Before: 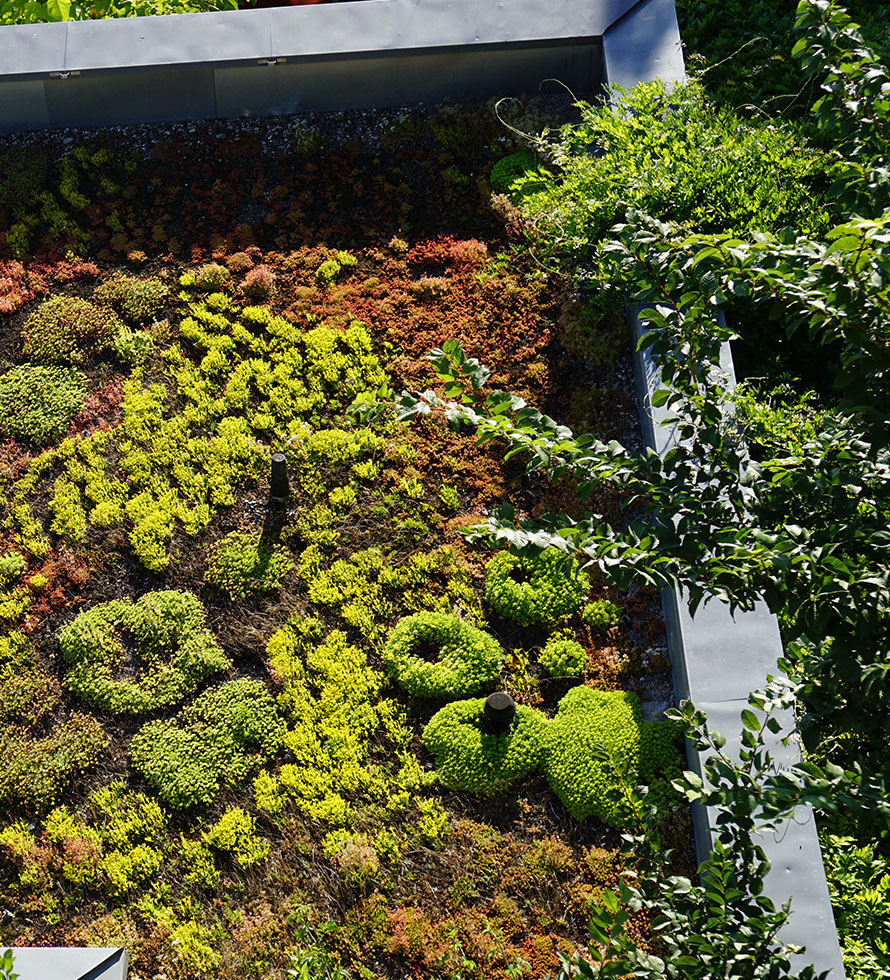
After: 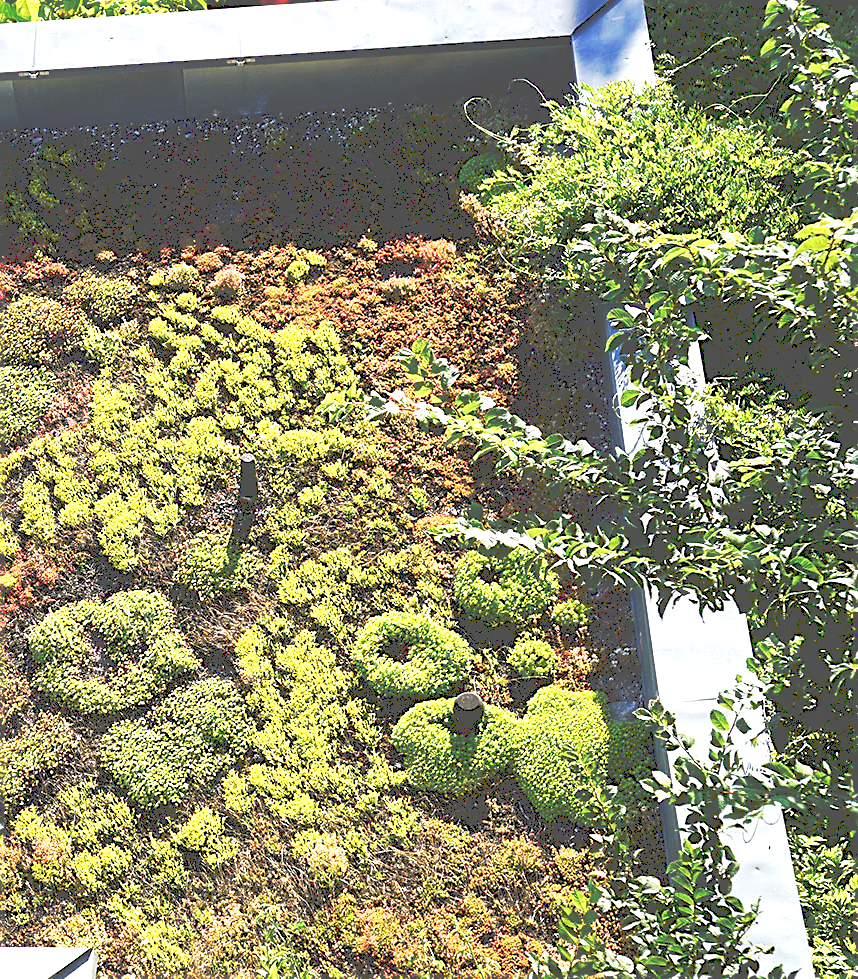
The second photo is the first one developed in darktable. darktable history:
sharpen: on, module defaults
exposure: exposure 1.204 EV, compensate highlight preservation false
crop and rotate: left 3.541%
tone curve: curves: ch0 [(0, 0) (0.003, 0.334) (0.011, 0.338) (0.025, 0.338) (0.044, 0.338) (0.069, 0.339) (0.1, 0.342) (0.136, 0.343) (0.177, 0.349) (0.224, 0.36) (0.277, 0.385) (0.335, 0.42) (0.399, 0.465) (0.468, 0.535) (0.543, 0.632) (0.623, 0.73) (0.709, 0.814) (0.801, 0.879) (0.898, 0.935) (1, 1)], preserve colors none
